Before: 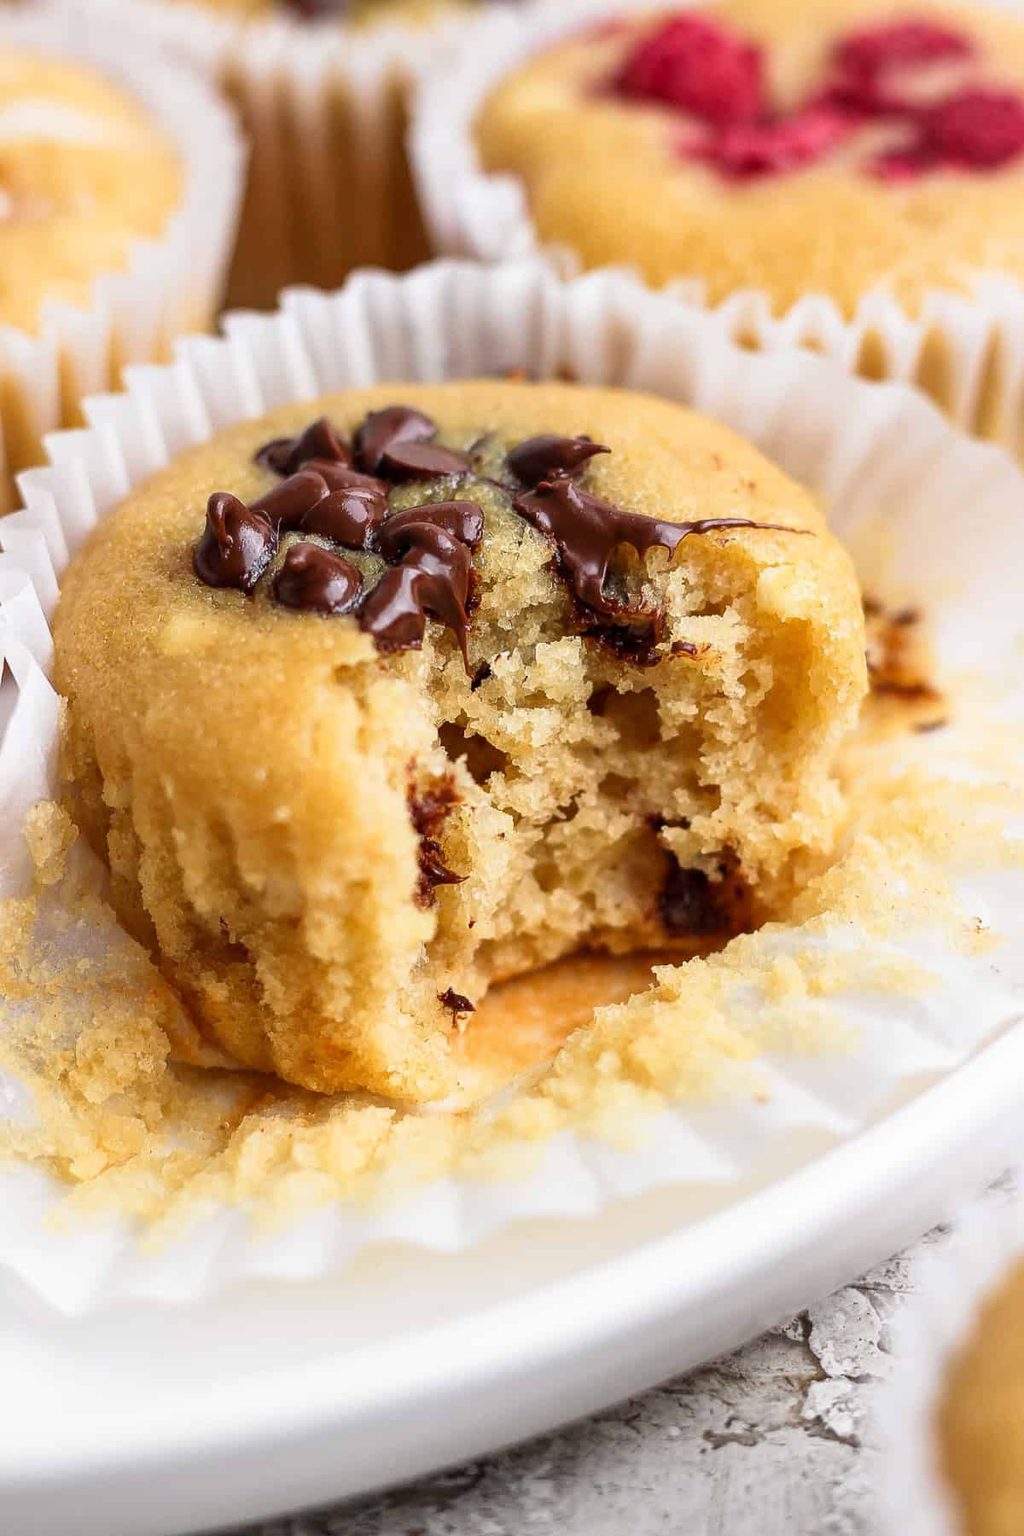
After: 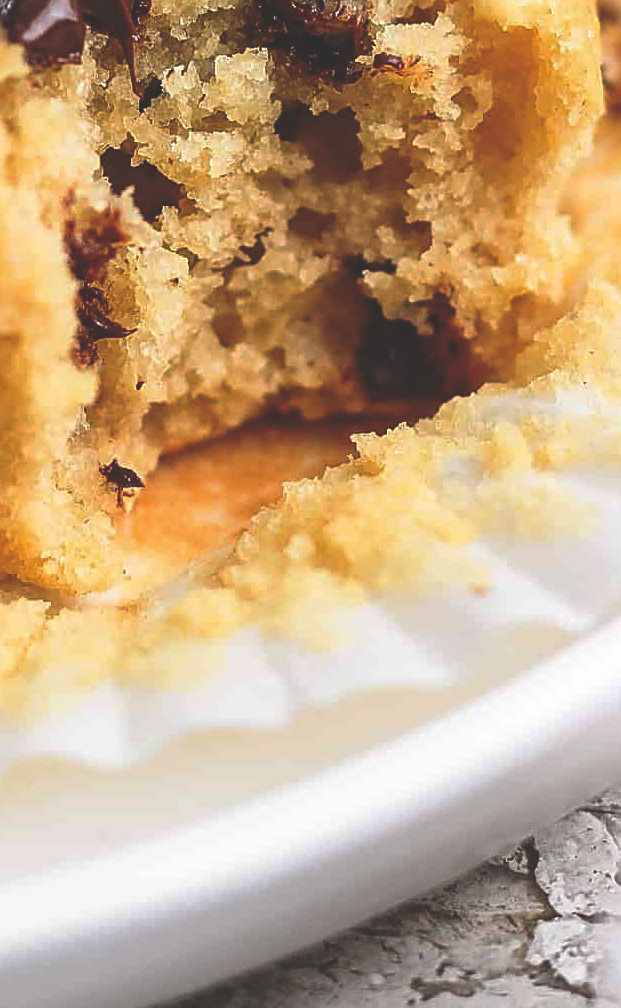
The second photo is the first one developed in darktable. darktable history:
rgb curve: curves: ch0 [(0, 0.186) (0.314, 0.284) (0.775, 0.708) (1, 1)], compensate middle gray true, preserve colors none
crop: left 34.479%, top 38.822%, right 13.718%, bottom 5.172%
sharpen: on, module defaults
